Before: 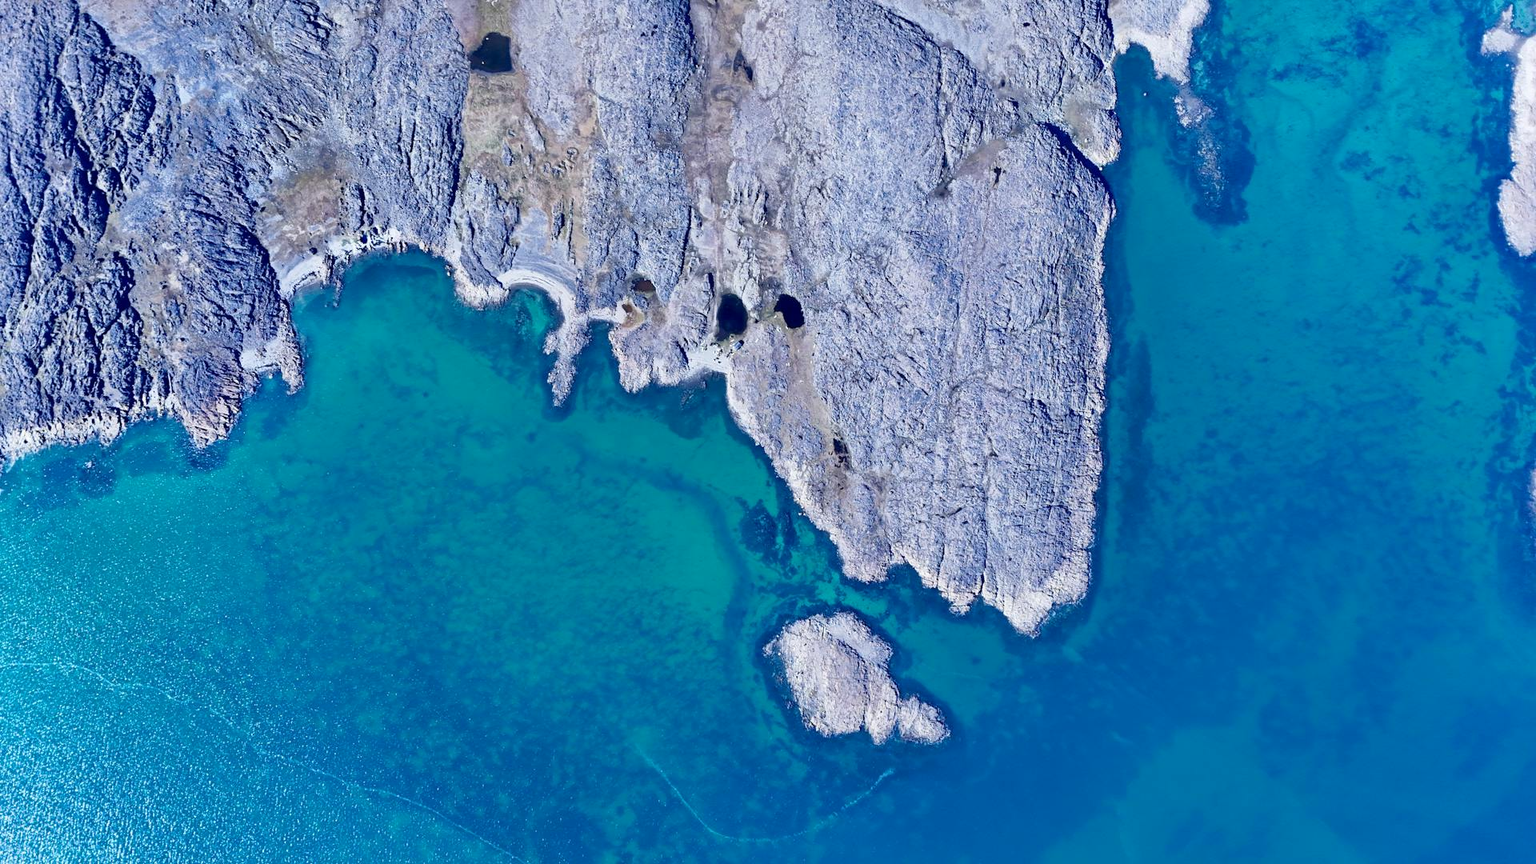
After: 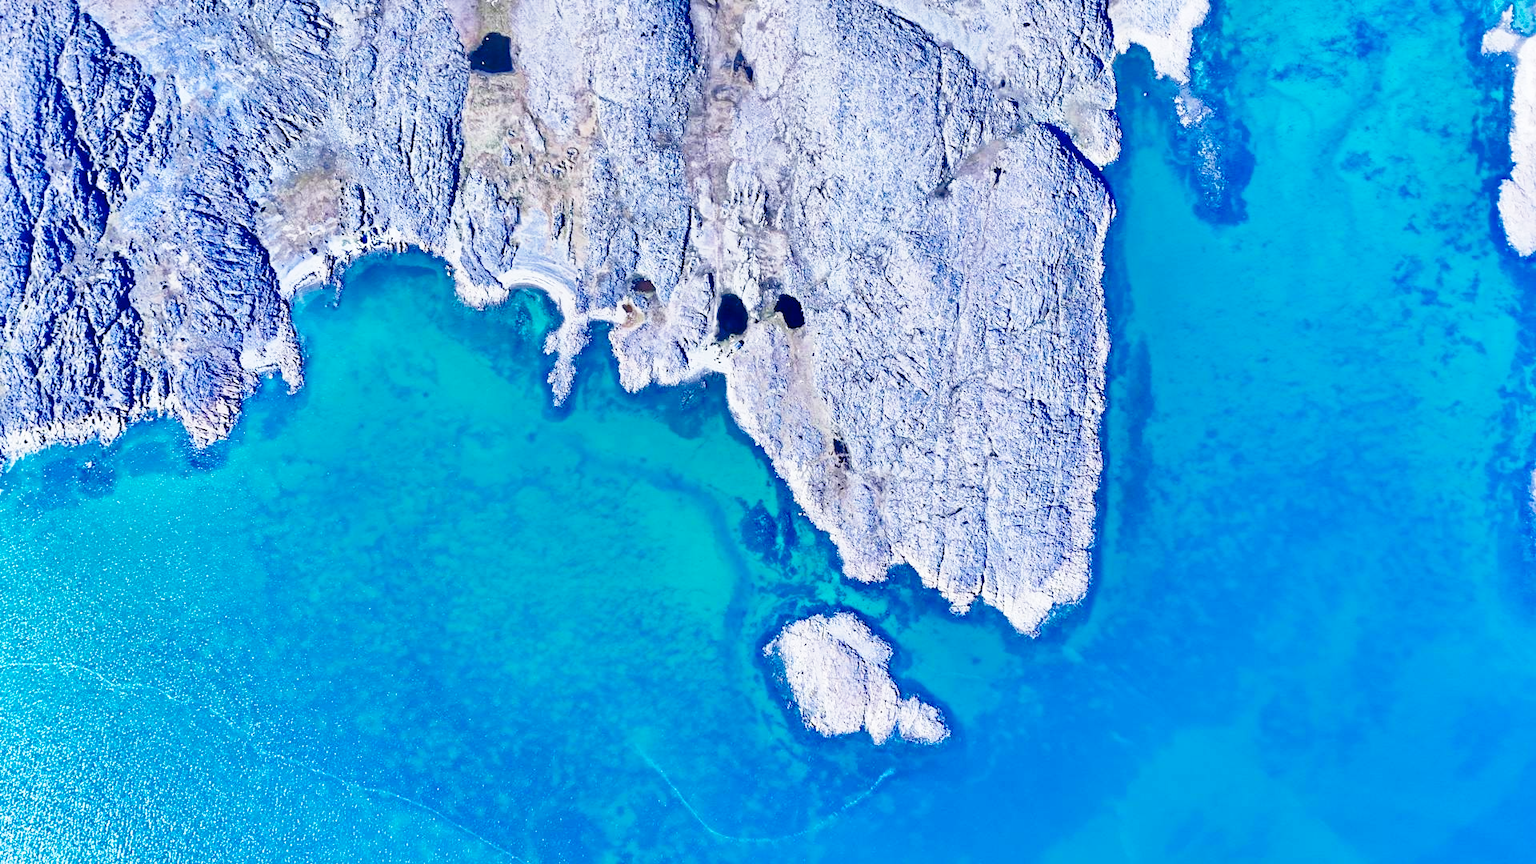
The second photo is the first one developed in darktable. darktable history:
shadows and highlights: shadows 59.13, soften with gaussian
contrast brightness saturation: contrast 0.028, brightness 0.069, saturation 0.123
base curve: curves: ch0 [(0, 0) (0.028, 0.03) (0.121, 0.232) (0.46, 0.748) (0.859, 0.968) (1, 1)], preserve colors none
contrast equalizer: octaves 7, y [[0.5, 0.5, 0.468, 0.5, 0.5, 0.5], [0.5 ×6], [0.5 ×6], [0 ×6], [0 ×6]]
